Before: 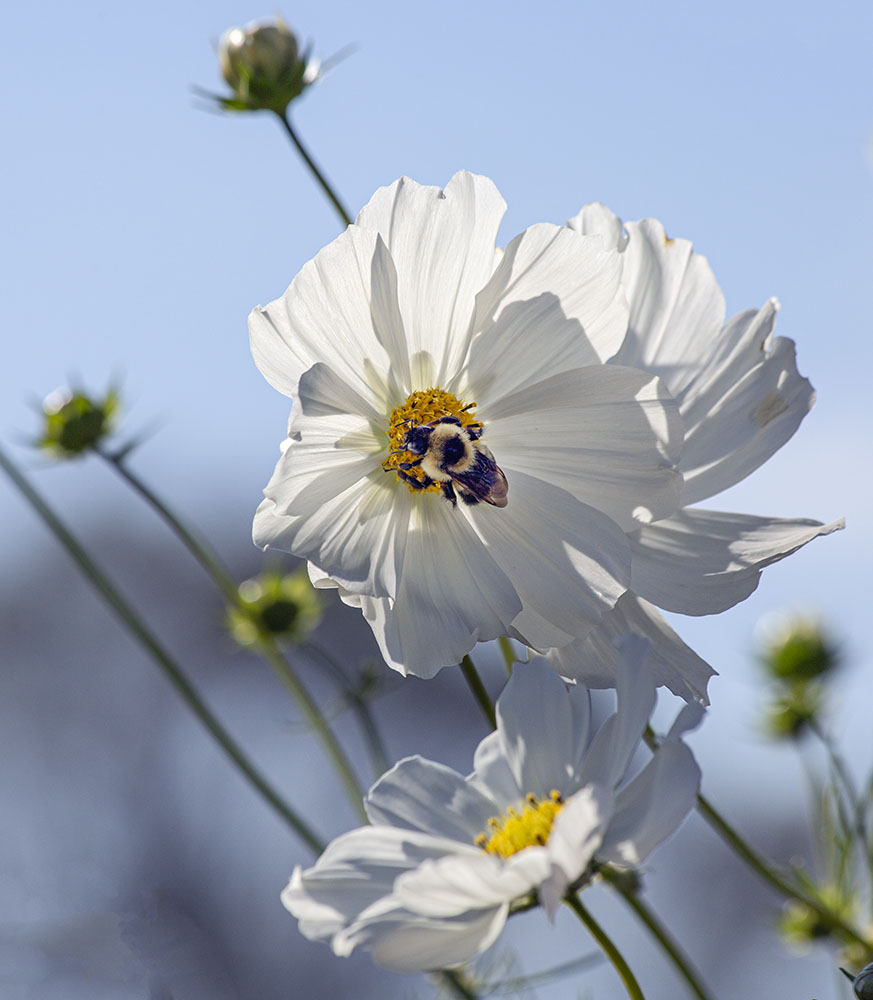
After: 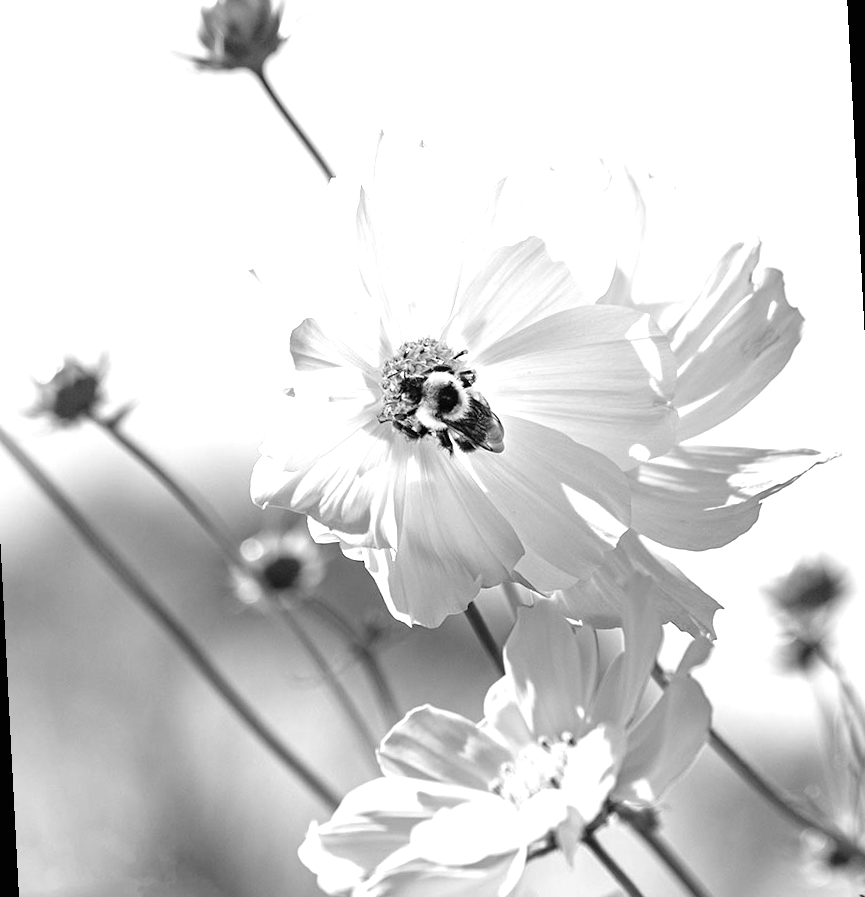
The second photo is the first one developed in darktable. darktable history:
monochrome: a 2.21, b -1.33, size 2.2
exposure: black level correction 0, exposure 1.2 EV, compensate exposure bias true, compensate highlight preservation false
rotate and perspective: rotation -3°, crop left 0.031, crop right 0.968, crop top 0.07, crop bottom 0.93
